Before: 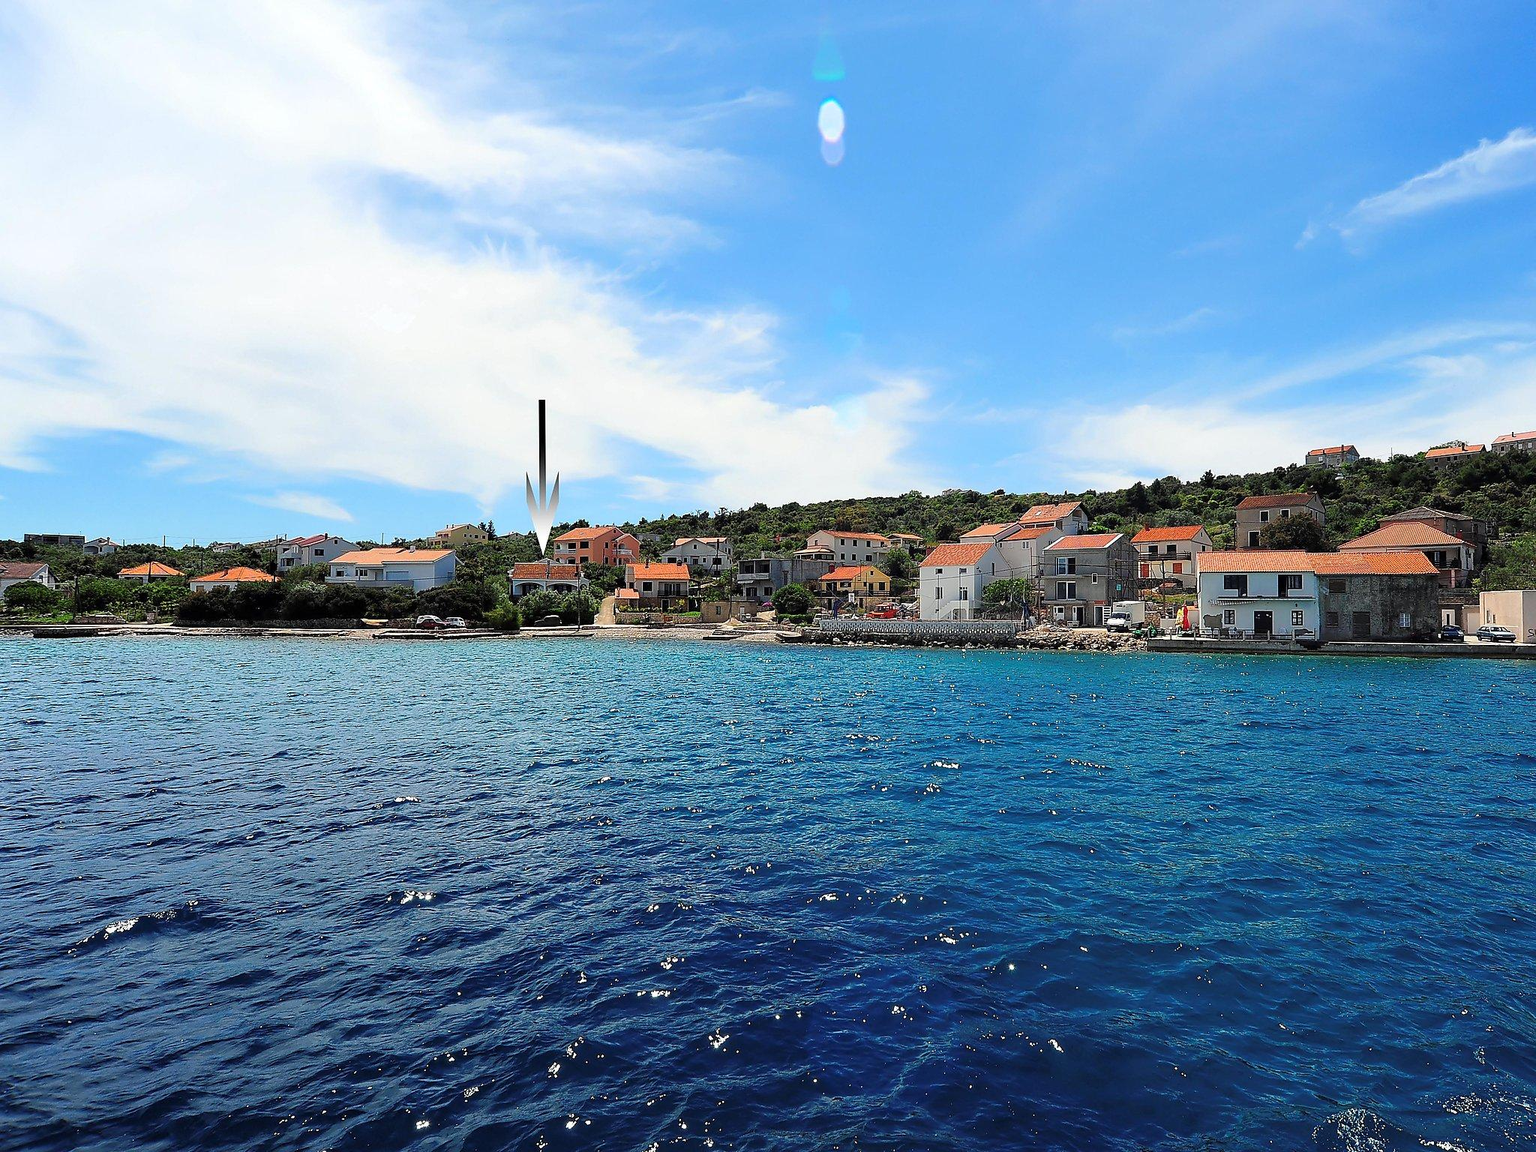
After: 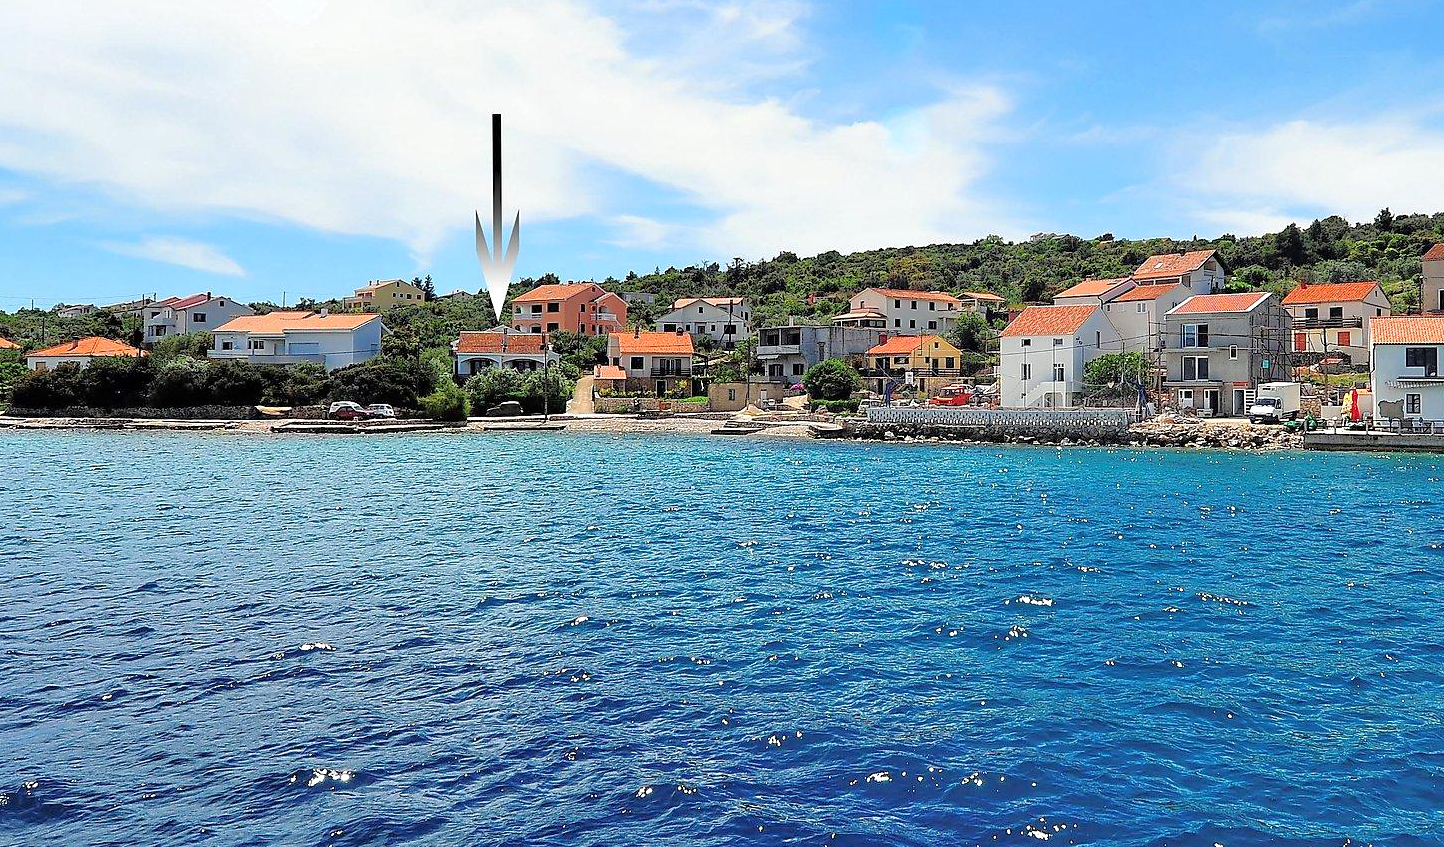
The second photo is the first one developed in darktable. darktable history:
tone equalizer: -7 EV 0.151 EV, -6 EV 0.583 EV, -5 EV 1.12 EV, -4 EV 1.36 EV, -3 EV 1.18 EV, -2 EV 0.6 EV, -1 EV 0.158 EV, luminance estimator HSV value / RGB max
crop: left 11.062%, top 27.322%, right 18.259%, bottom 17.277%
